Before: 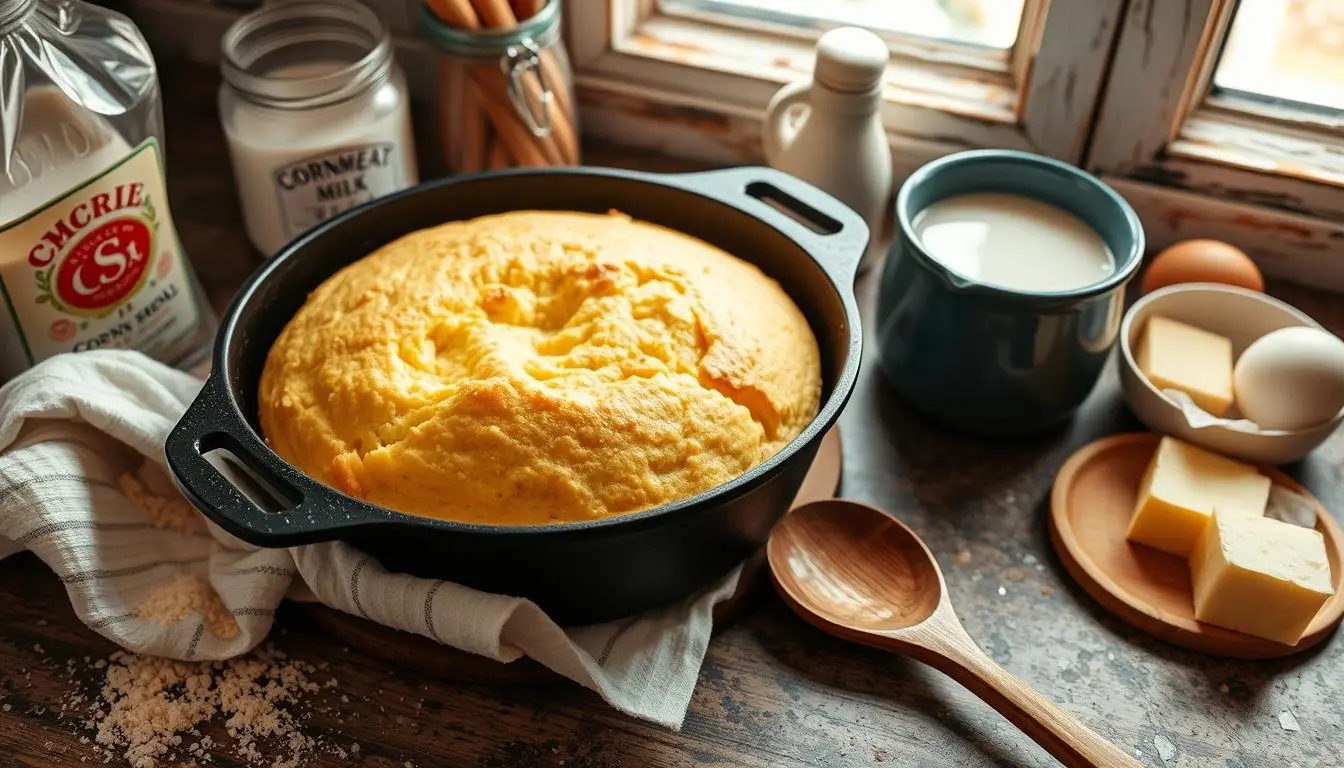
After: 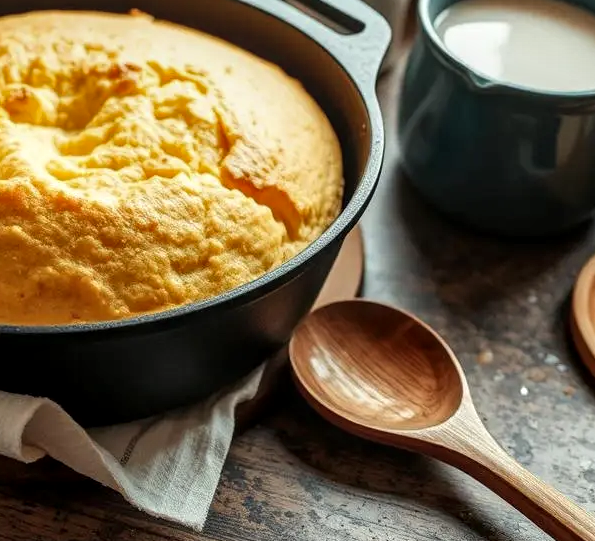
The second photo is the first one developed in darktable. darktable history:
local contrast: detail 130%
tone equalizer: edges refinement/feathering 500, mask exposure compensation -1.57 EV, preserve details no
crop: left 35.567%, top 26.093%, right 20.151%, bottom 3.352%
